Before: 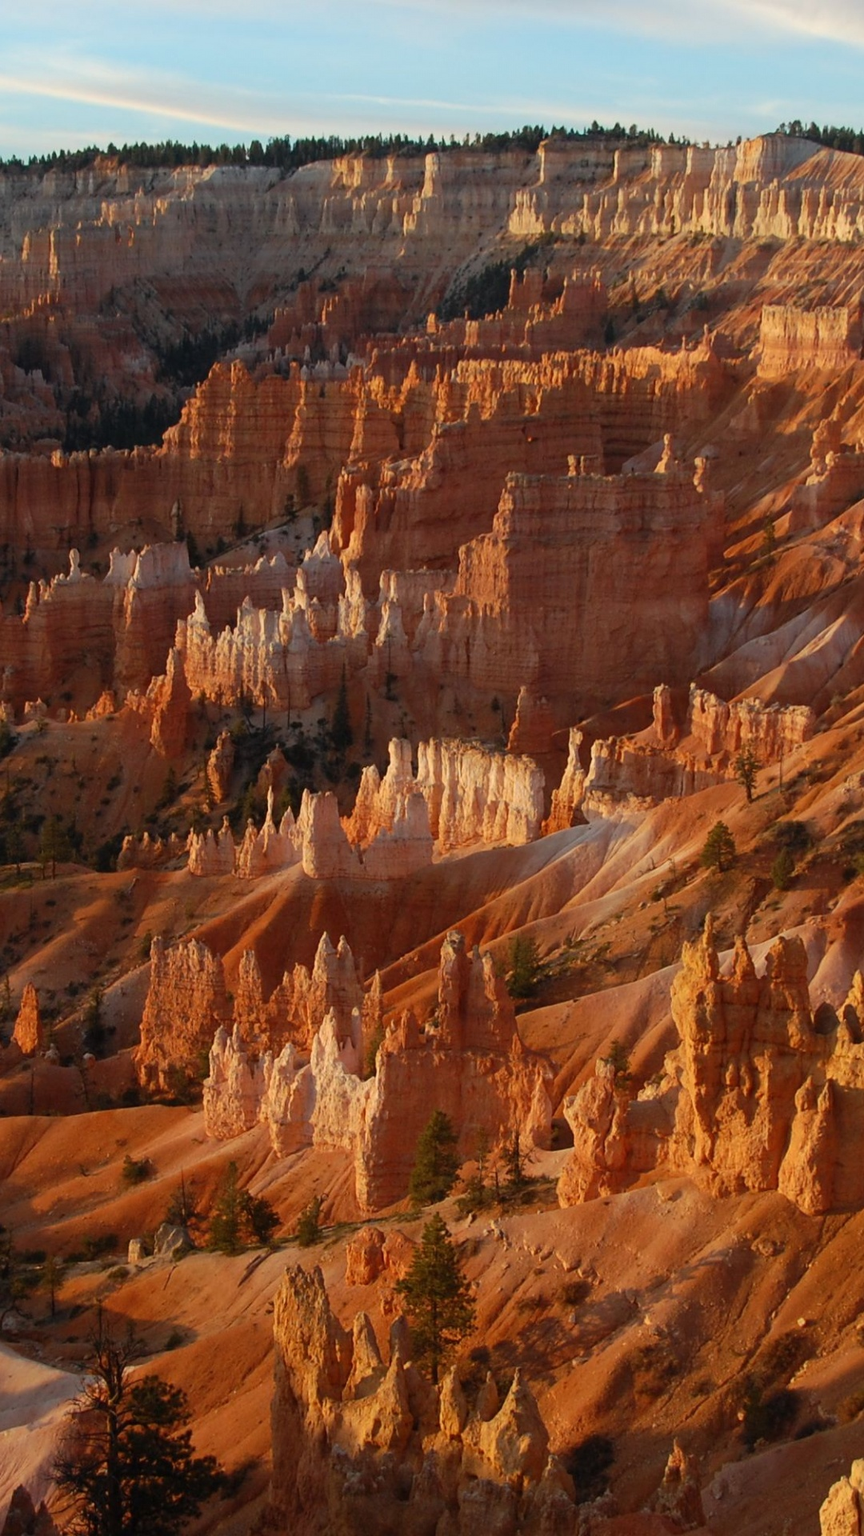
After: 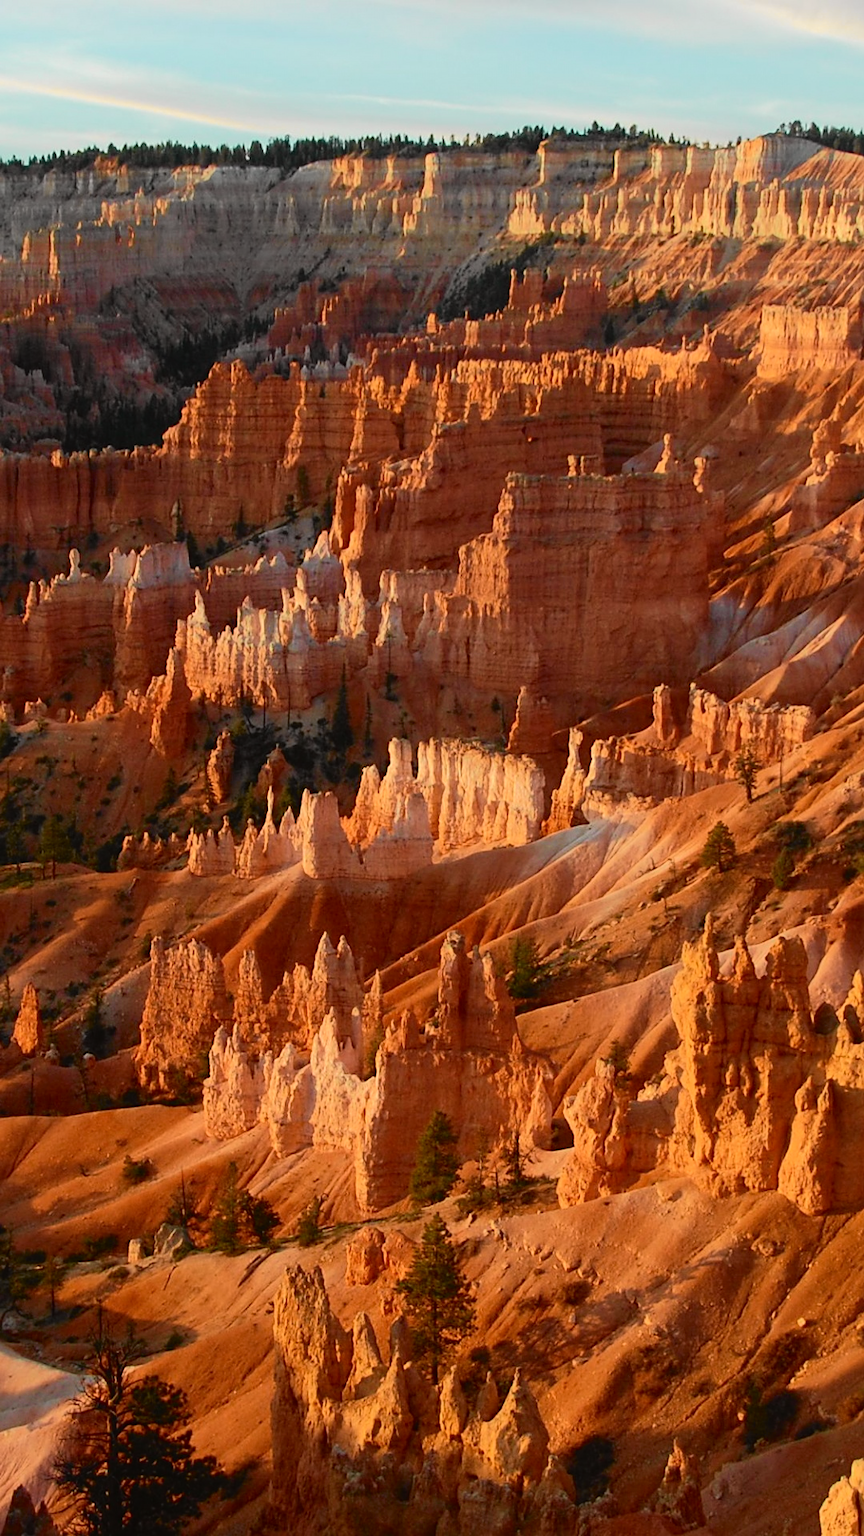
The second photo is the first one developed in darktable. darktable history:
tone curve: curves: ch0 [(0, 0.019) (0.066, 0.054) (0.184, 0.184) (0.369, 0.417) (0.501, 0.586) (0.617, 0.71) (0.743, 0.787) (0.997, 0.997)]; ch1 [(0, 0) (0.187, 0.156) (0.388, 0.372) (0.437, 0.428) (0.474, 0.472) (0.499, 0.5) (0.521, 0.514) (0.548, 0.567) (0.6, 0.629) (0.82, 0.831) (1, 1)]; ch2 [(0, 0) (0.234, 0.227) (0.352, 0.372) (0.459, 0.484) (0.5, 0.505) (0.518, 0.516) (0.529, 0.541) (0.56, 0.594) (0.607, 0.644) (0.74, 0.771) (0.858, 0.873) (0.999, 0.994)], color space Lab, independent channels, preserve colors none
sharpen: amount 0.213
